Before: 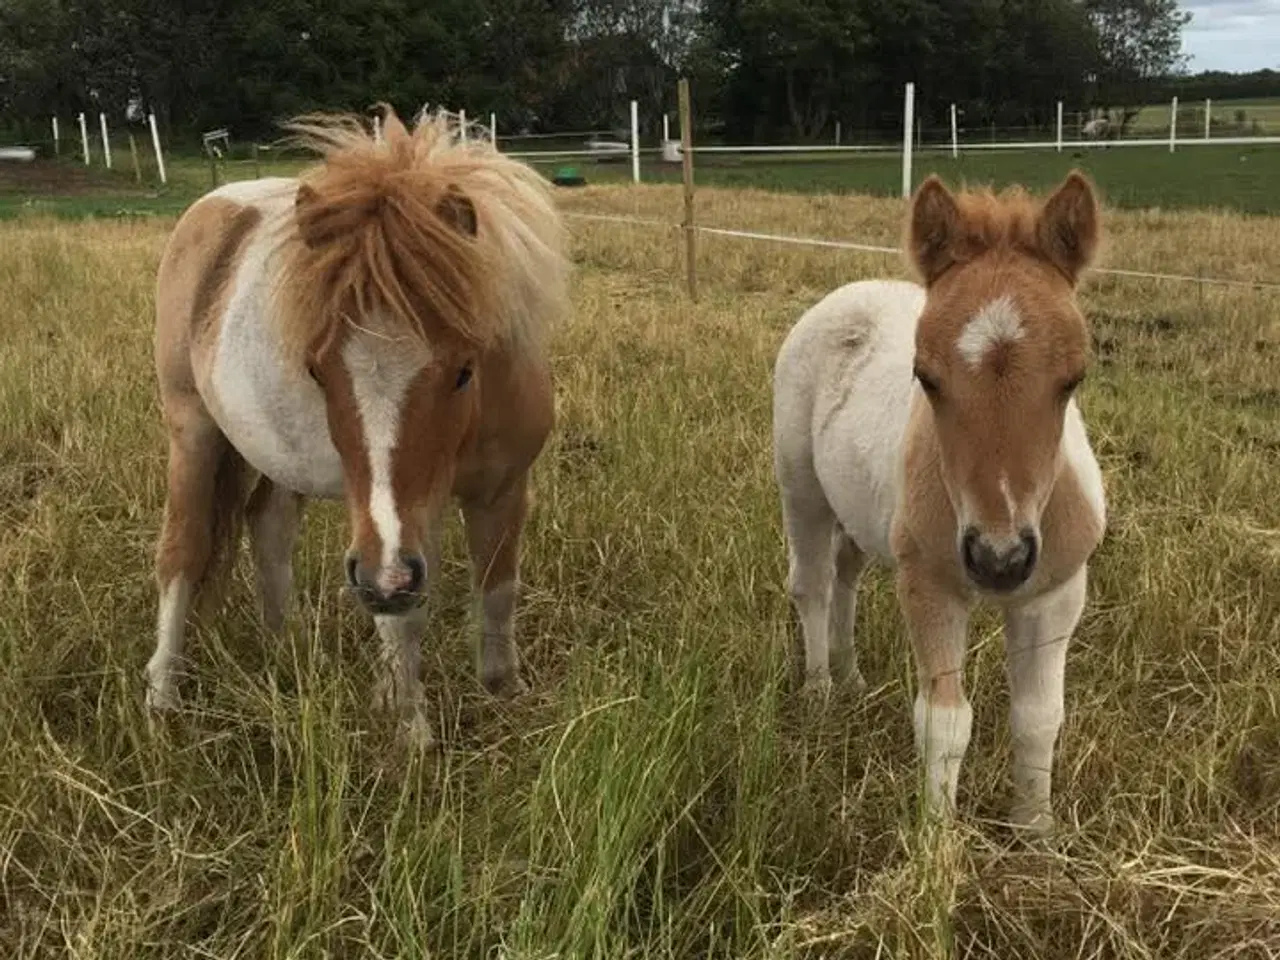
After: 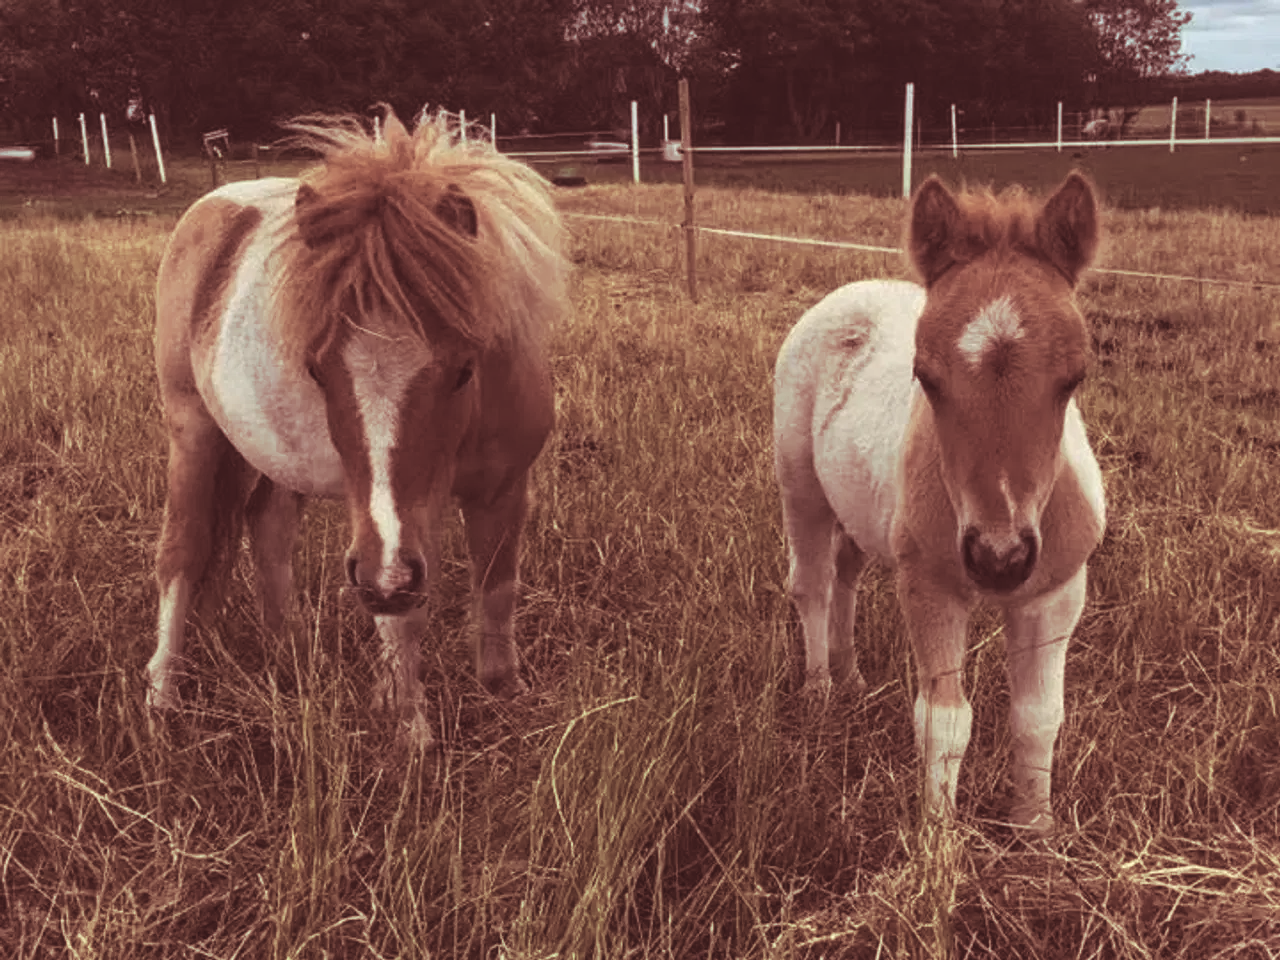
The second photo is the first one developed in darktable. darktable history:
local contrast: on, module defaults
split-toning: highlights › hue 187.2°, highlights › saturation 0.83, balance -68.05, compress 56.43%
exposure: black level correction -0.023, exposure -0.039 EV, compensate highlight preservation false
